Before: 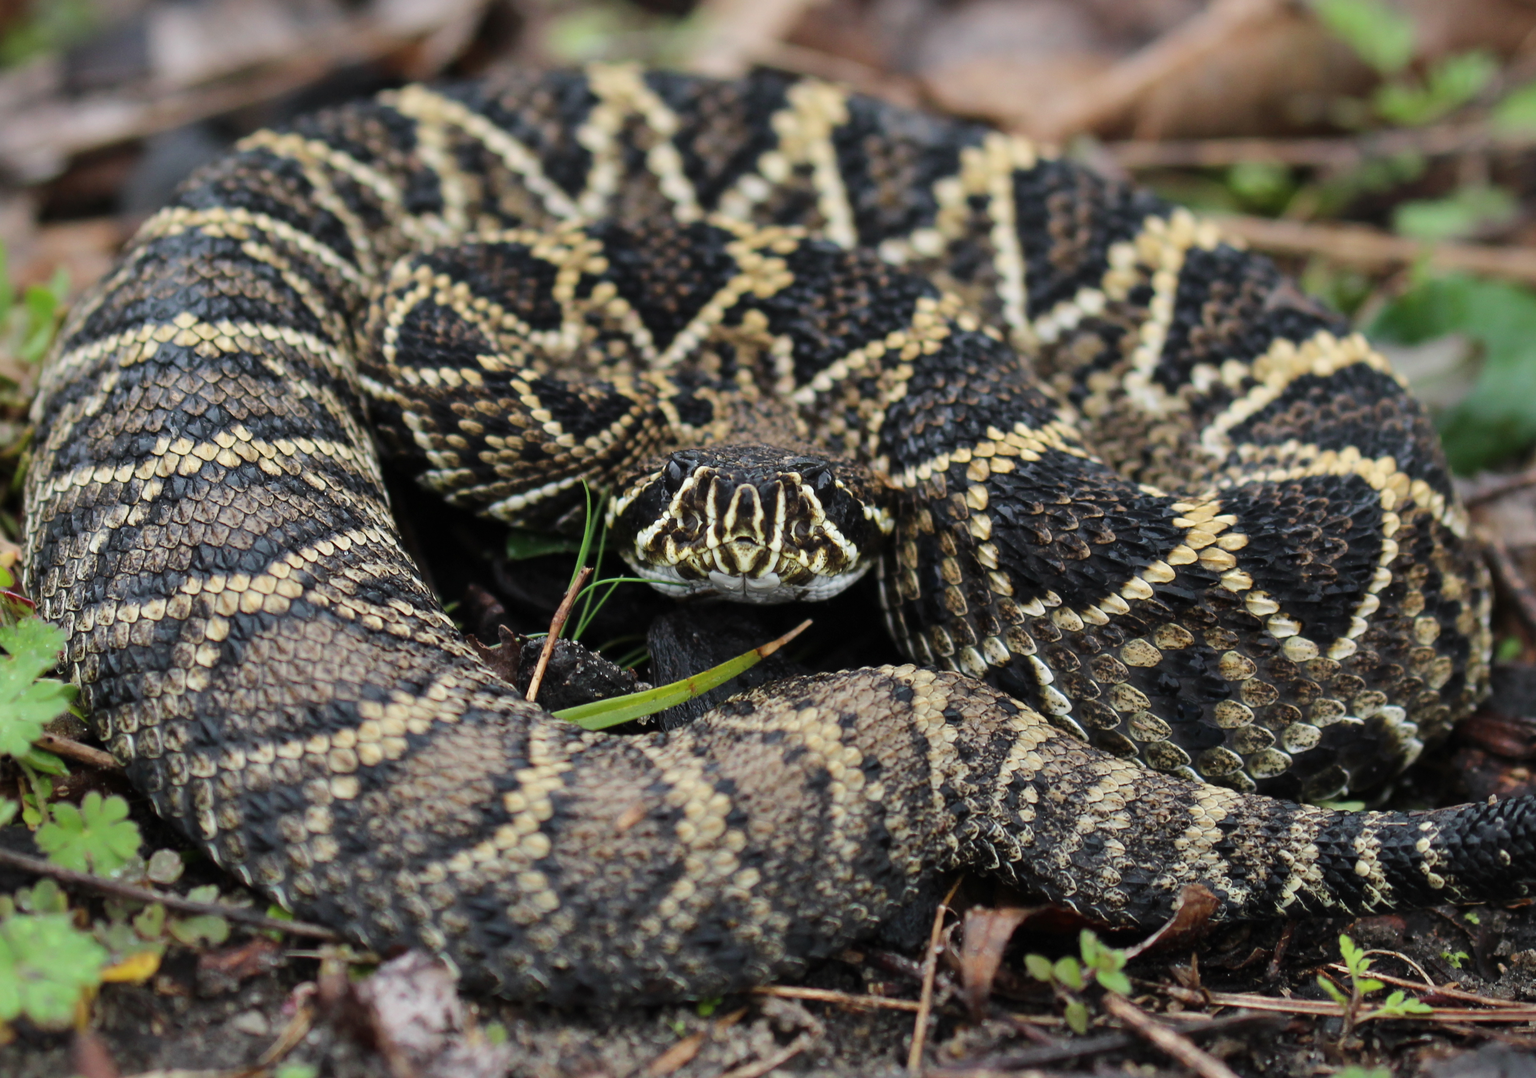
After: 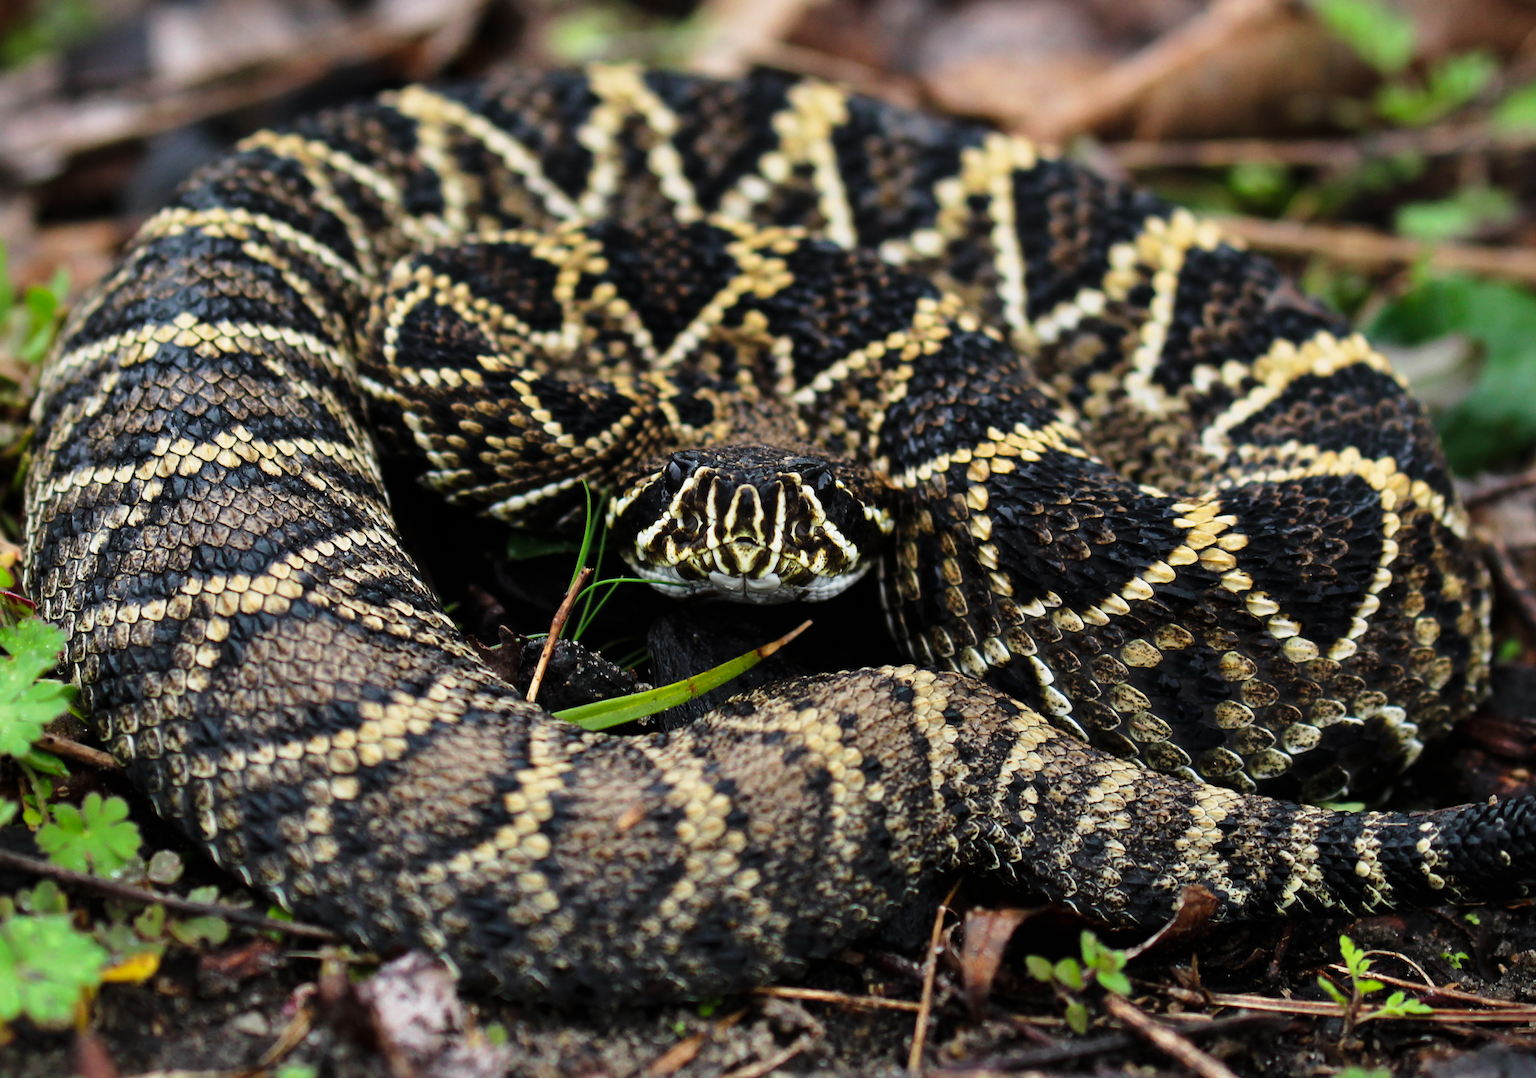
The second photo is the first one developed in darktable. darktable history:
tone curve: curves: ch0 [(0, 0) (0.042, 0.01) (0.223, 0.123) (0.59, 0.574) (0.802, 0.868) (1, 1)], preserve colors none
